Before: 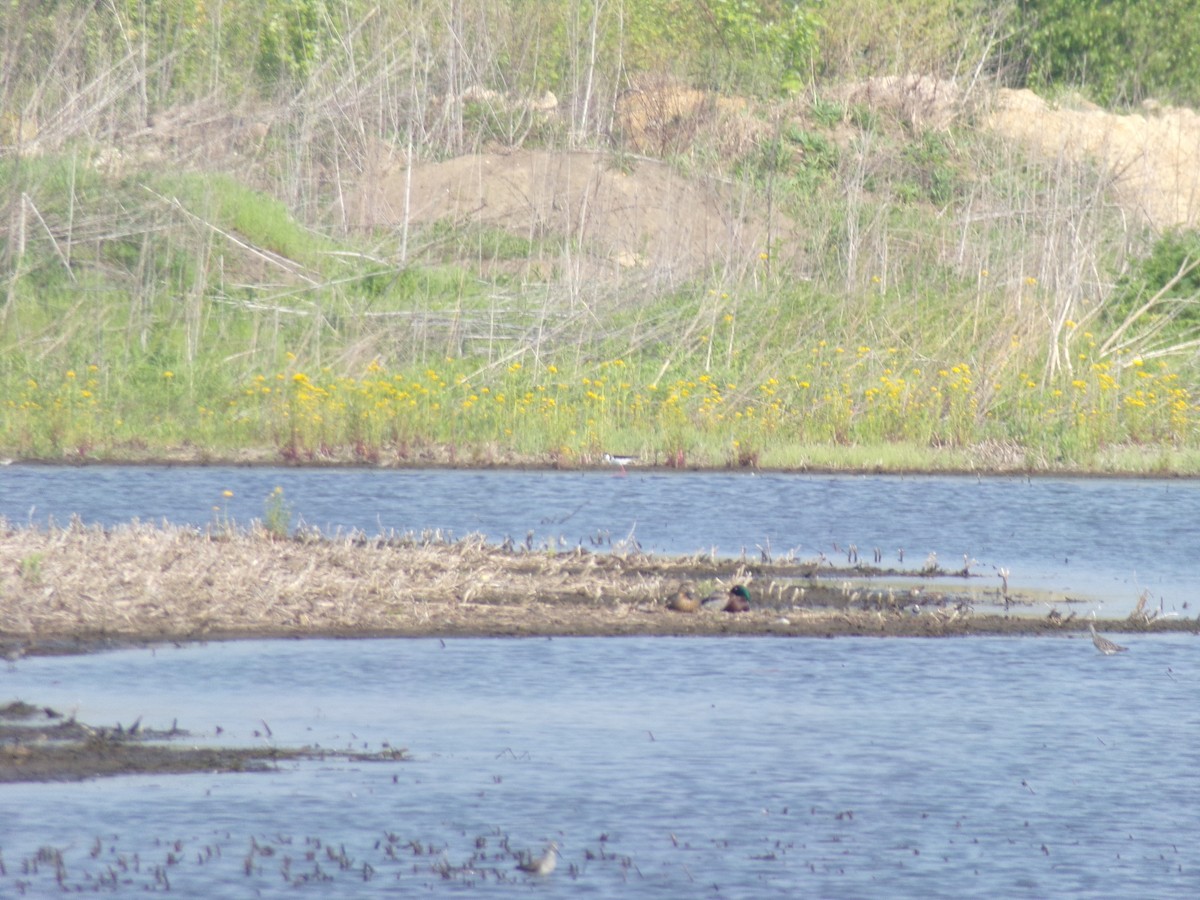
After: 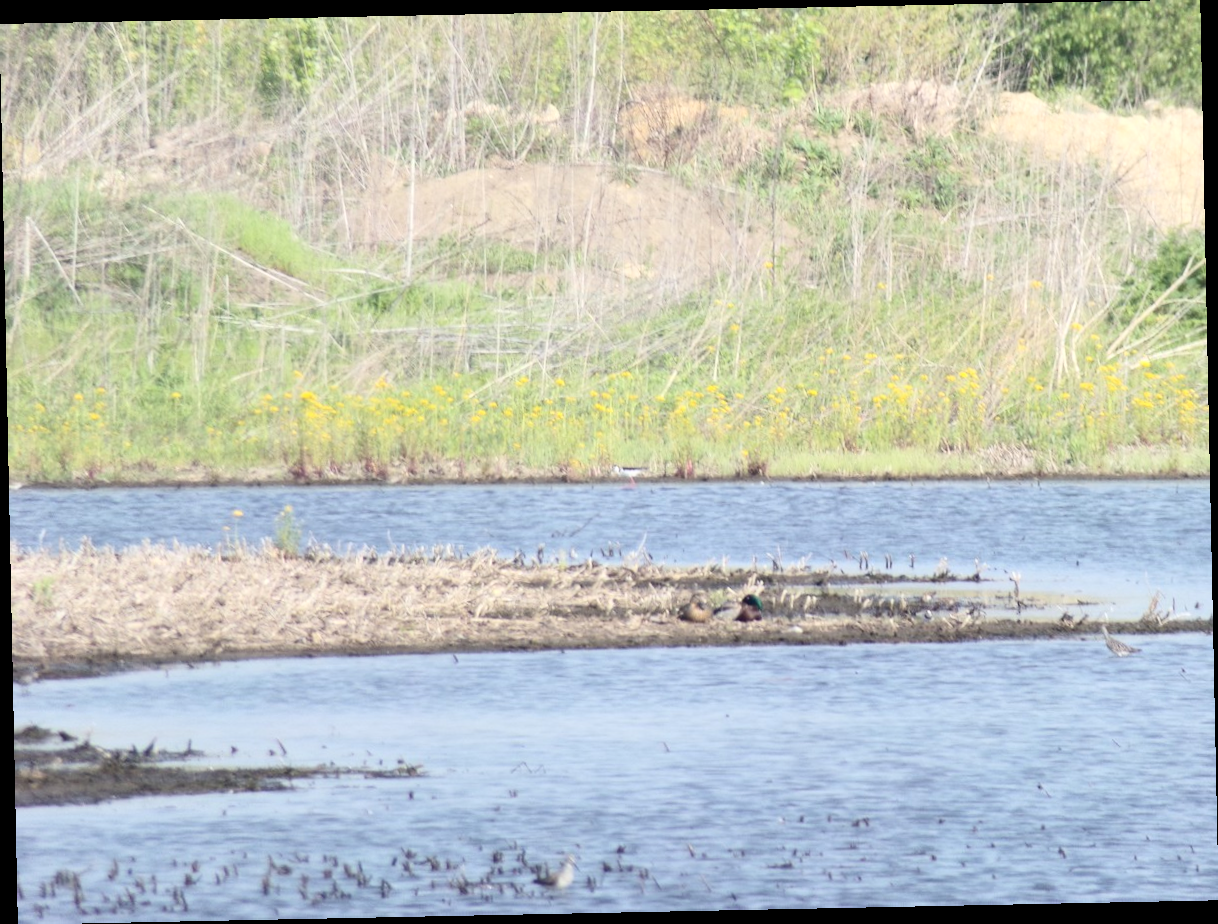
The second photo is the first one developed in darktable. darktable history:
rotate and perspective: rotation -1.17°, automatic cropping off
contrast brightness saturation: contrast 0.28
